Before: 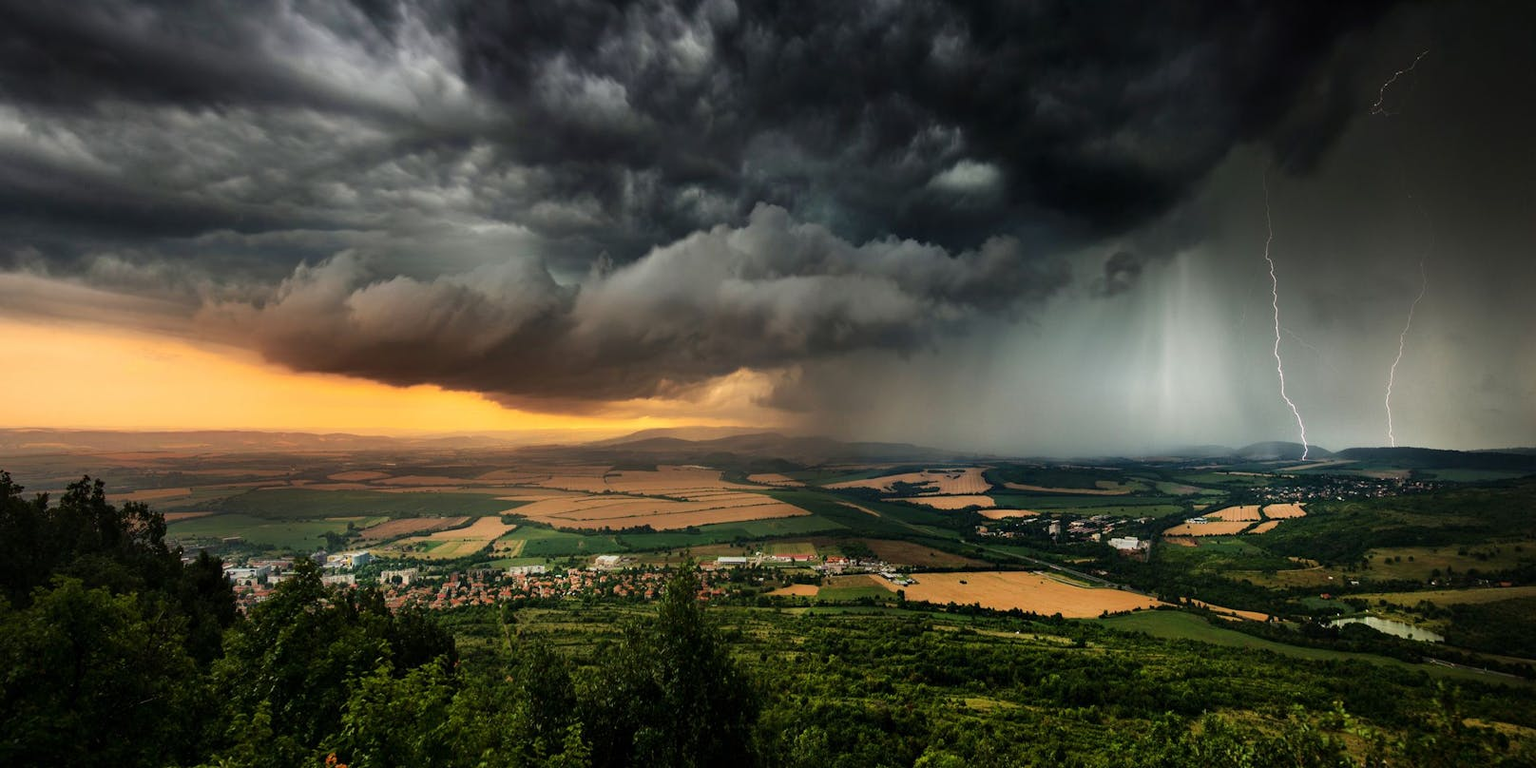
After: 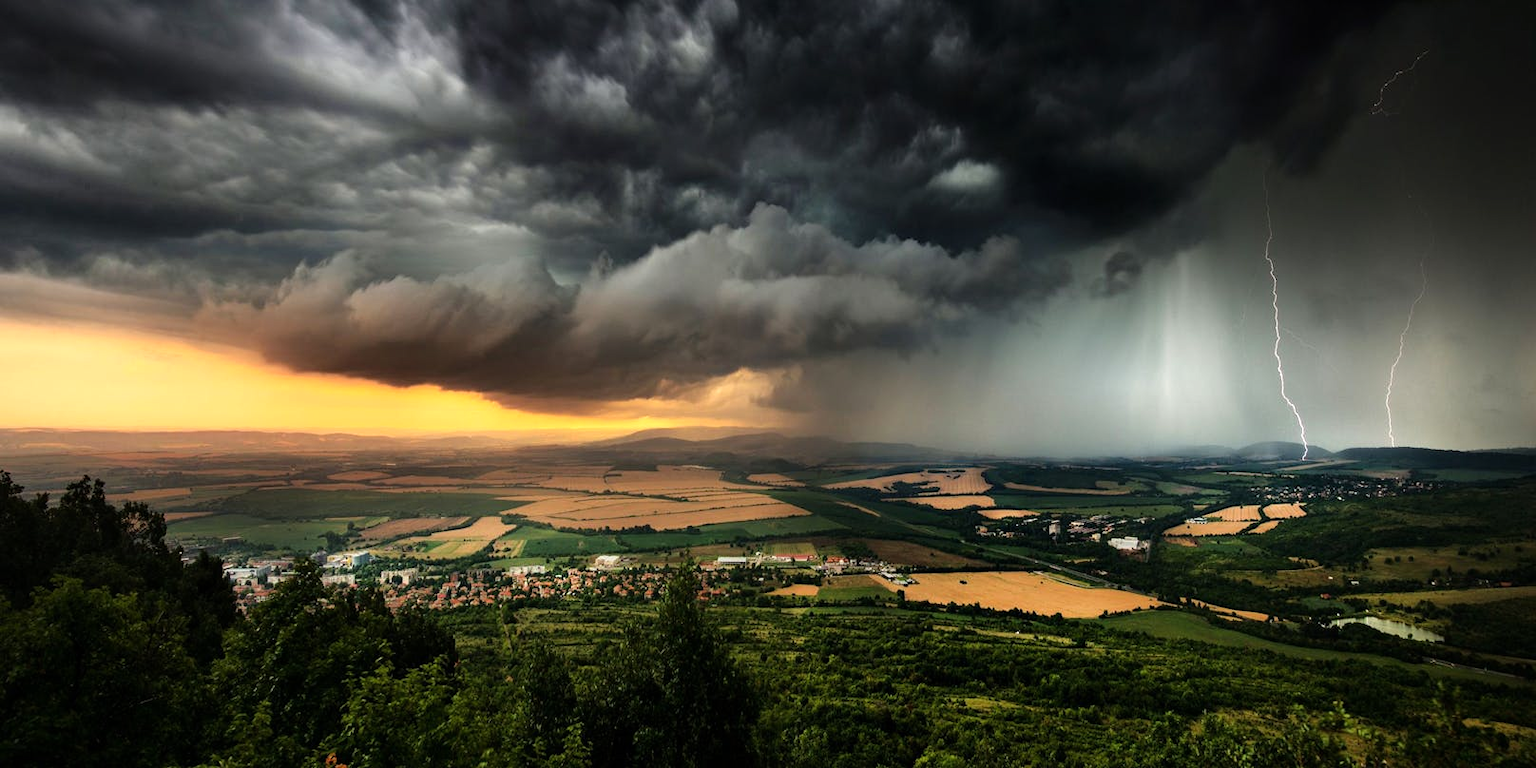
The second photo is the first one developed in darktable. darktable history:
tone equalizer: -8 EV -0.437 EV, -7 EV -0.405 EV, -6 EV -0.307 EV, -5 EV -0.239 EV, -3 EV 0.214 EV, -2 EV 0.33 EV, -1 EV 0.397 EV, +0 EV 0.407 EV, mask exposure compensation -0.486 EV
